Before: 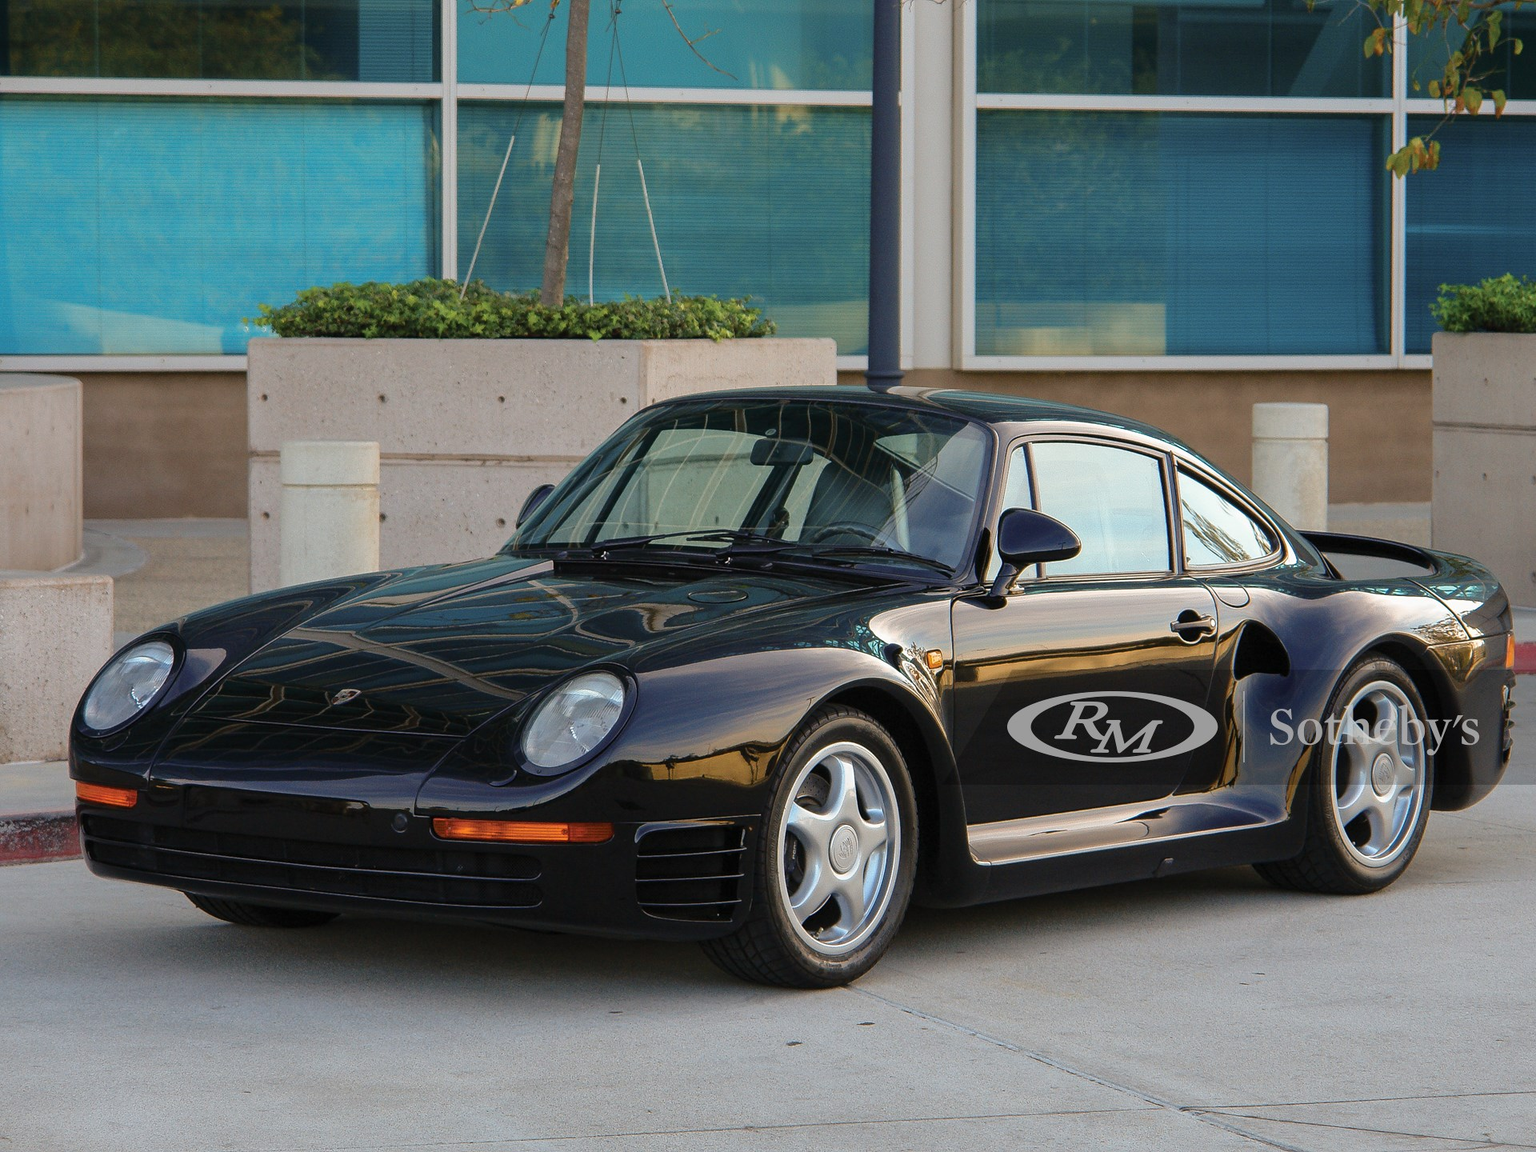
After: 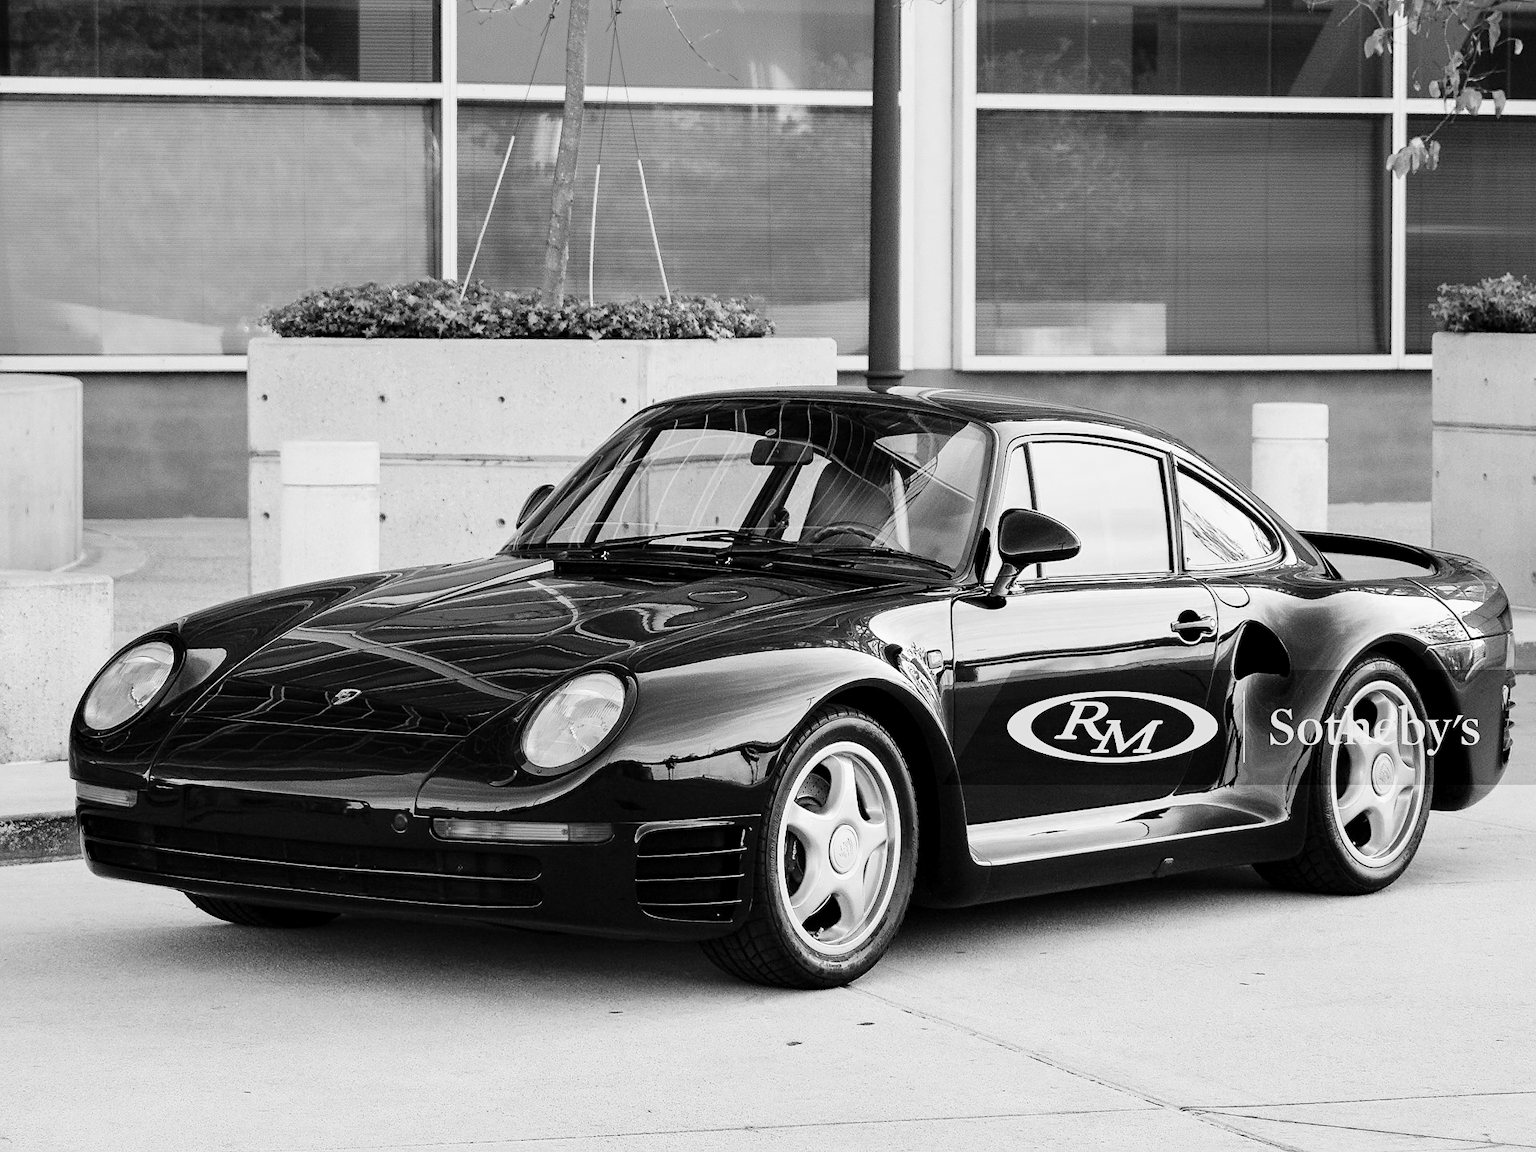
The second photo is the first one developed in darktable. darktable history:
contrast equalizer: octaves 7, y [[0.6 ×6], [0.55 ×6], [0 ×6], [0 ×6], [0 ×6]], mix 0.3
color zones: curves: ch0 [(0, 0.5) (0.125, 0.4) (0.25, 0.5) (0.375, 0.4) (0.5, 0.4) (0.625, 0.35) (0.75, 0.35) (0.875, 0.5)]; ch1 [(0, 0.35) (0.125, 0.45) (0.25, 0.35) (0.375, 0.35) (0.5, 0.35) (0.625, 0.35) (0.75, 0.45) (0.875, 0.35)]; ch2 [(0, 0.6) (0.125, 0.5) (0.25, 0.5) (0.375, 0.6) (0.5, 0.6) (0.625, 0.5) (0.75, 0.5) (0.875, 0.5)]
denoise (profiled): strength 1.2, preserve shadows 0, a [-1, 0, 0], y [[0.5 ×7] ×4, [0 ×7], [0.5 ×7]], compensate highlight preservation false
monochrome: on, module defaults
sharpen: amount 0.2
rgb curve: curves: ch0 [(0, 0) (0.21, 0.15) (0.24, 0.21) (0.5, 0.75) (0.75, 0.96) (0.89, 0.99) (1, 1)]; ch1 [(0, 0.02) (0.21, 0.13) (0.25, 0.2) (0.5, 0.67) (0.75, 0.9) (0.89, 0.97) (1, 1)]; ch2 [(0, 0.02) (0.21, 0.13) (0.25, 0.2) (0.5, 0.67) (0.75, 0.9) (0.89, 0.97) (1, 1)], compensate middle gray true
color balance rgb: shadows lift › chroma 1%, shadows lift › hue 113°, highlights gain › chroma 0.2%, highlights gain › hue 333°, perceptual saturation grading › global saturation 20%, perceptual saturation grading › highlights -50%, perceptual saturation grading › shadows 25%, contrast -30%
